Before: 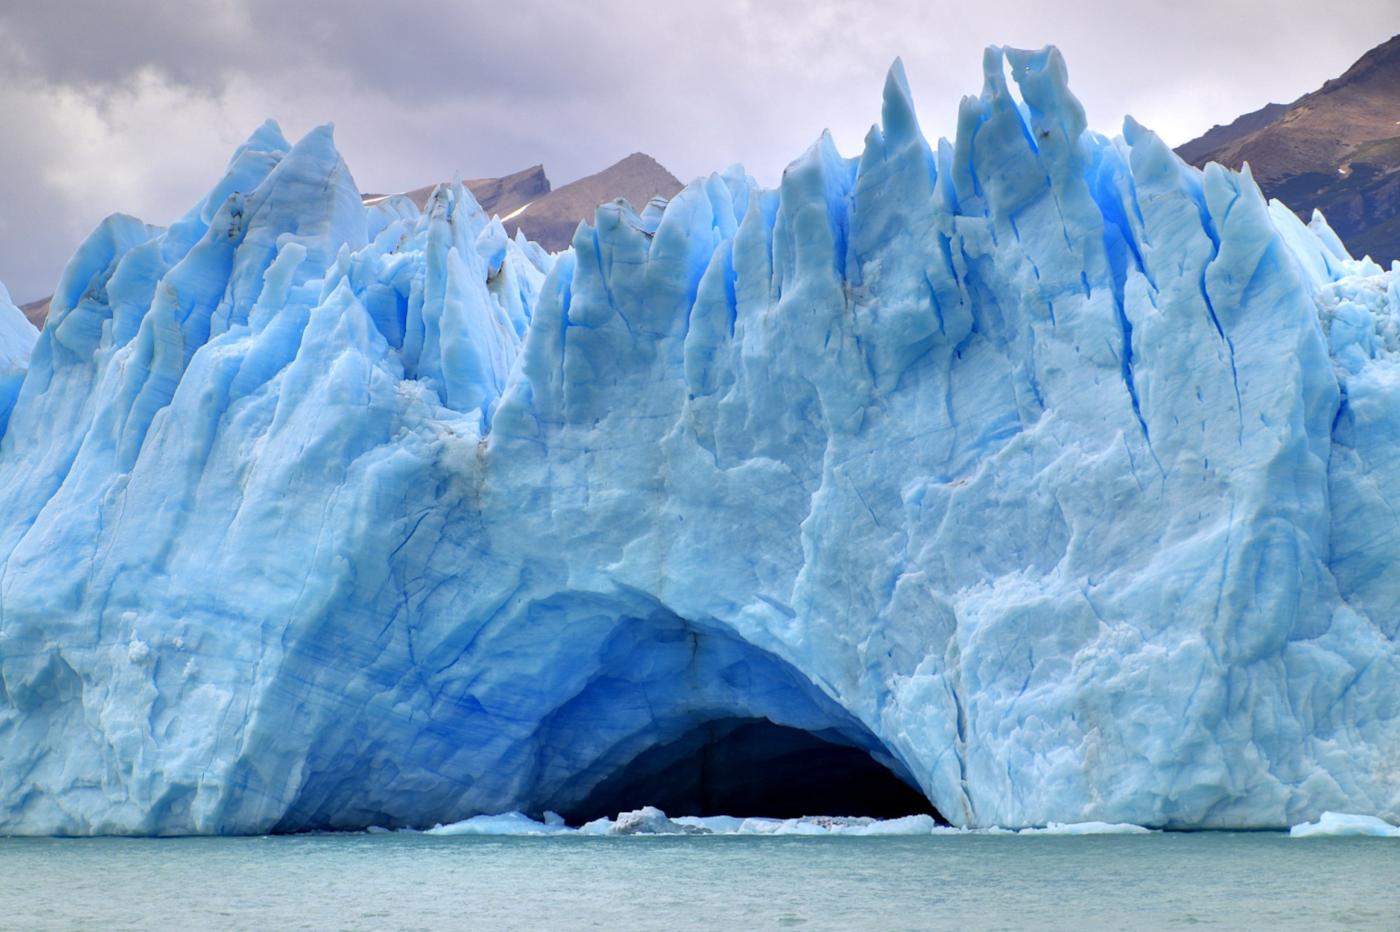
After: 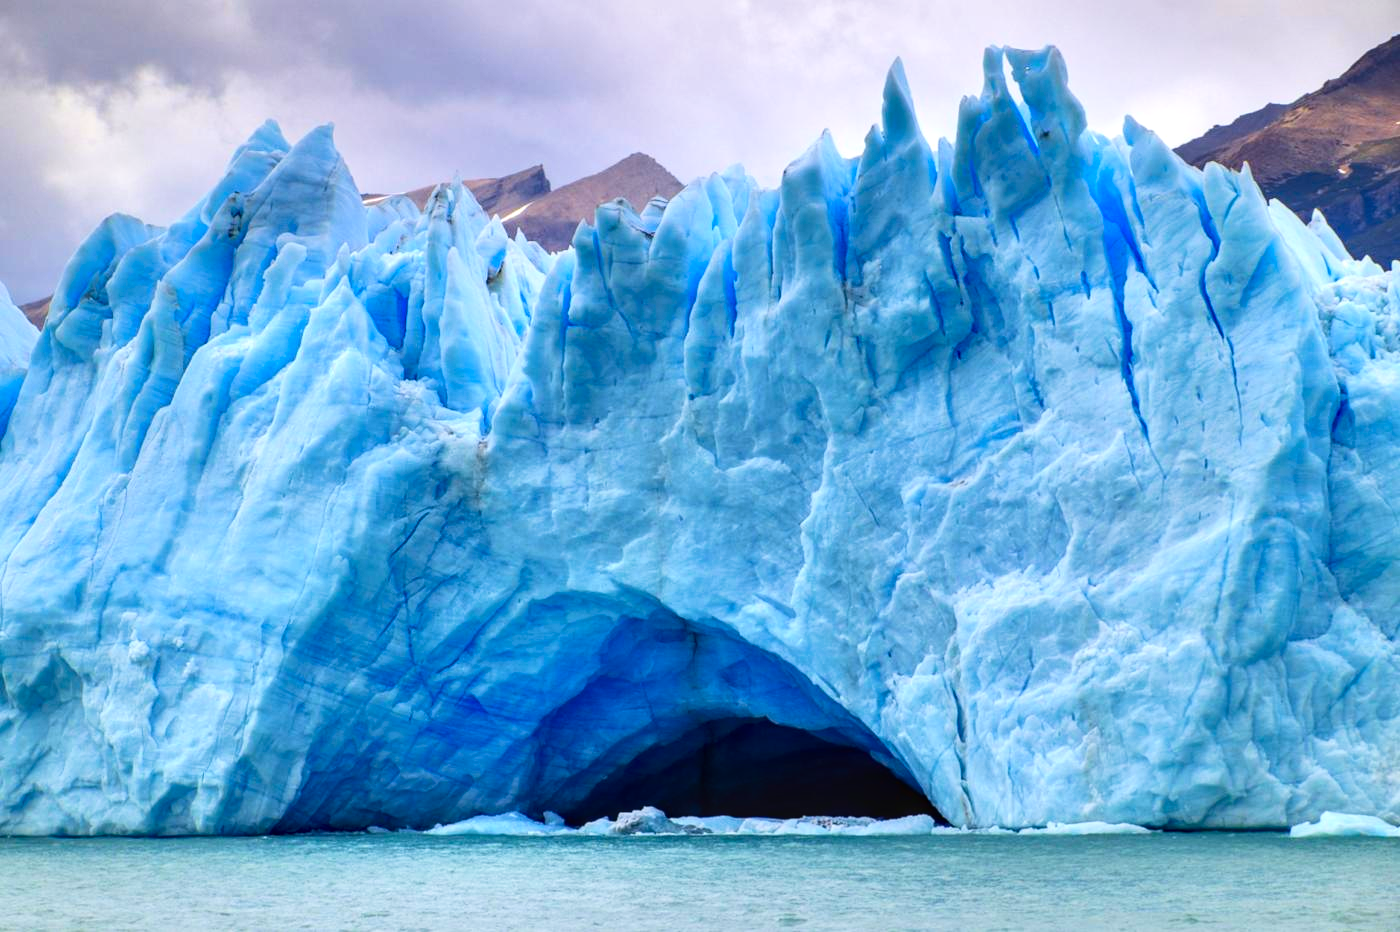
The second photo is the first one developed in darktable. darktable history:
contrast brightness saturation: contrast 0.176, saturation 0.303
velvia: on, module defaults
local contrast: on, module defaults
